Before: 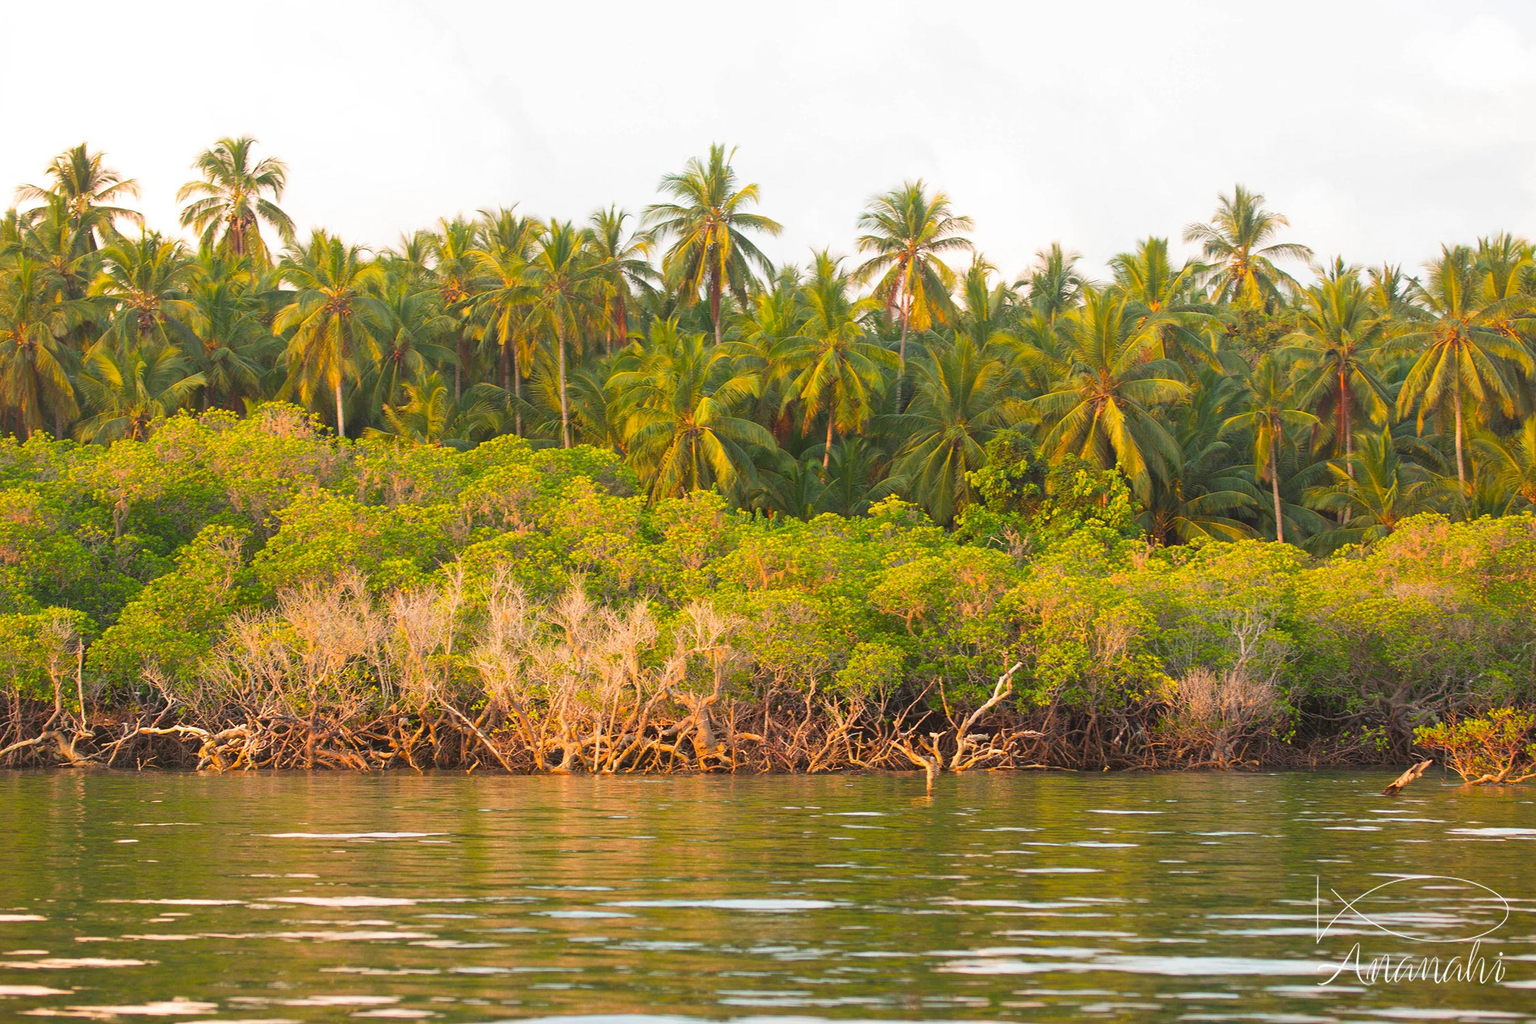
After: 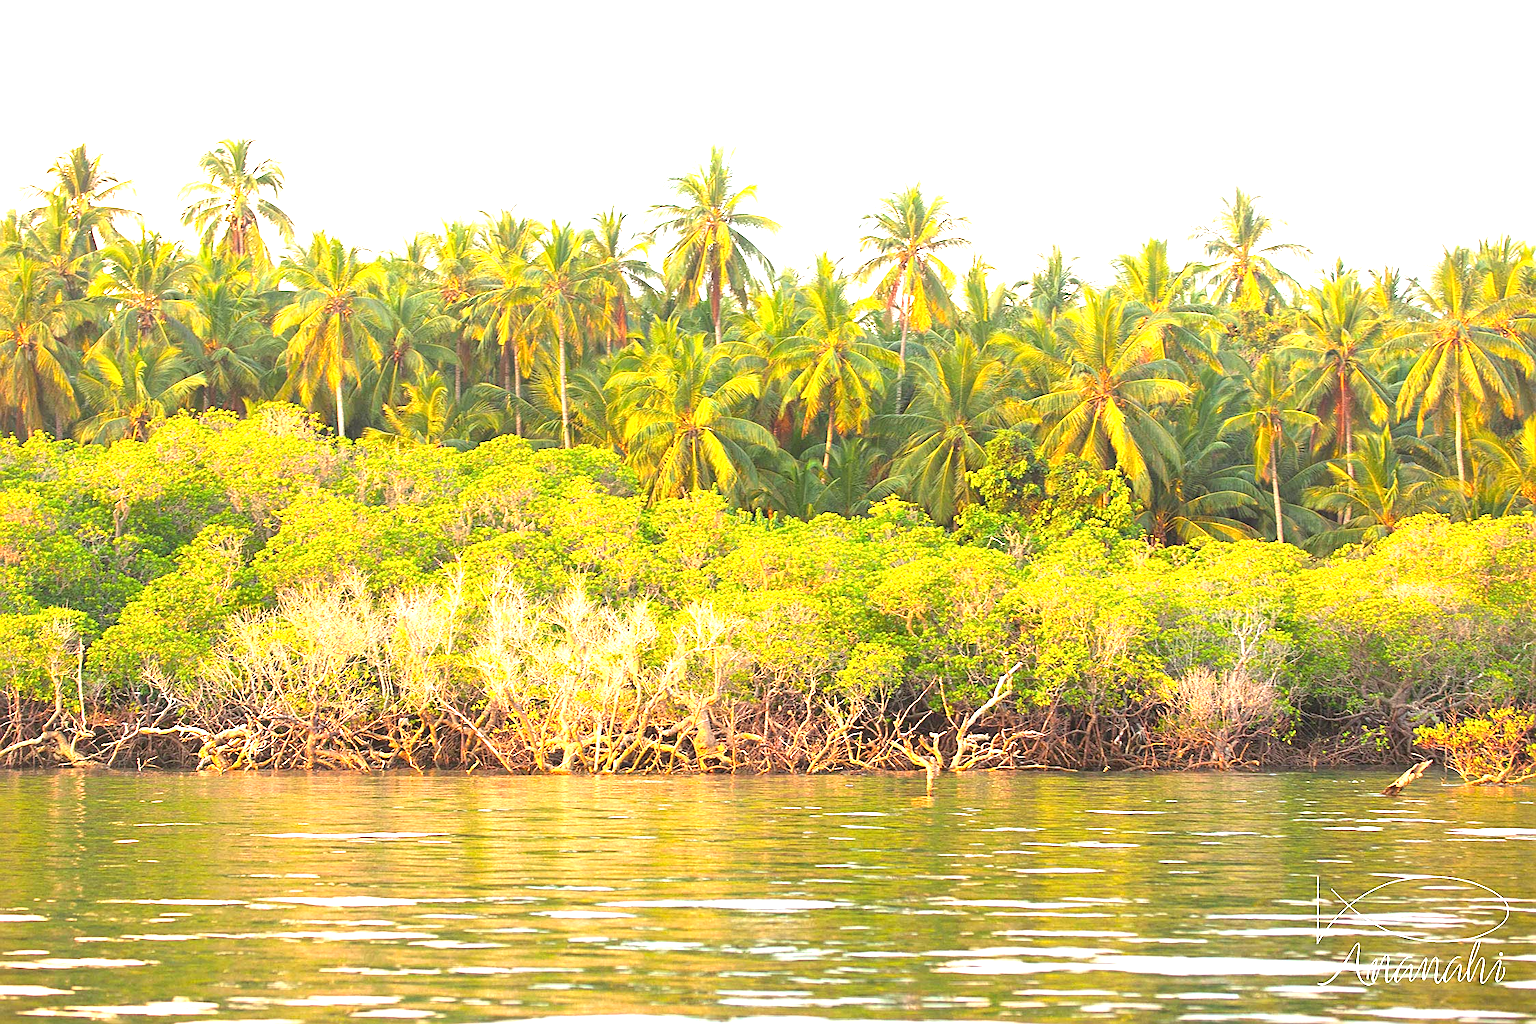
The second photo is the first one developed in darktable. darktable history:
sharpen: on, module defaults
color balance: contrast fulcrum 17.78%
exposure: black level correction 0, exposure 1.45 EV, compensate exposure bias true, compensate highlight preservation false
